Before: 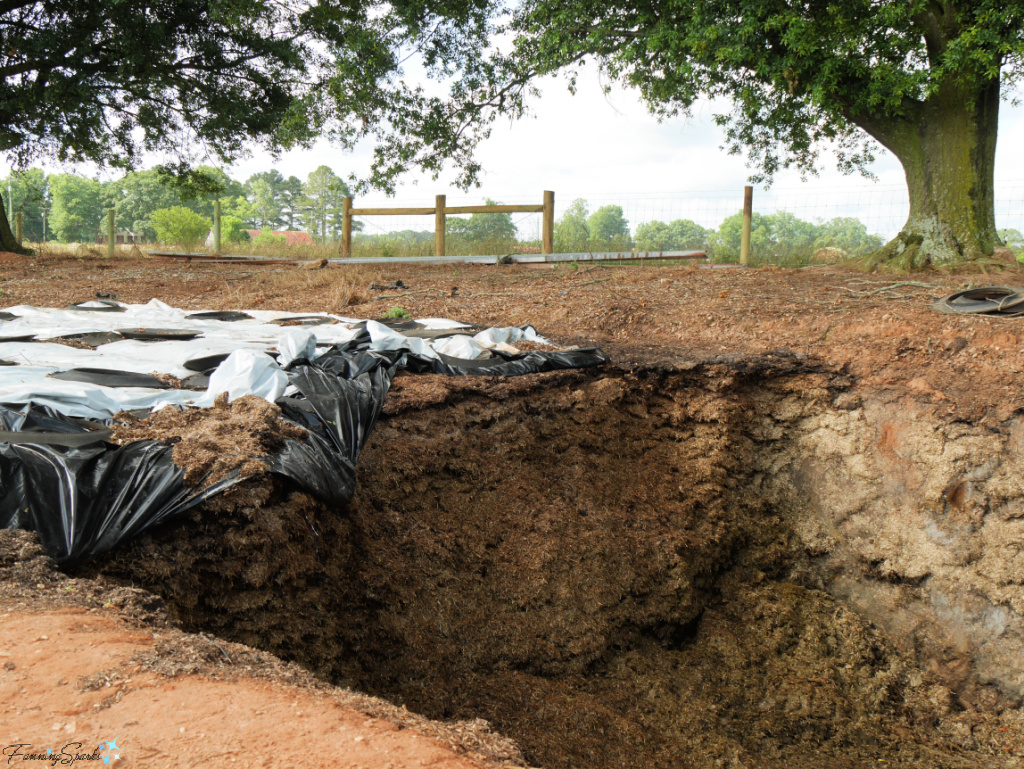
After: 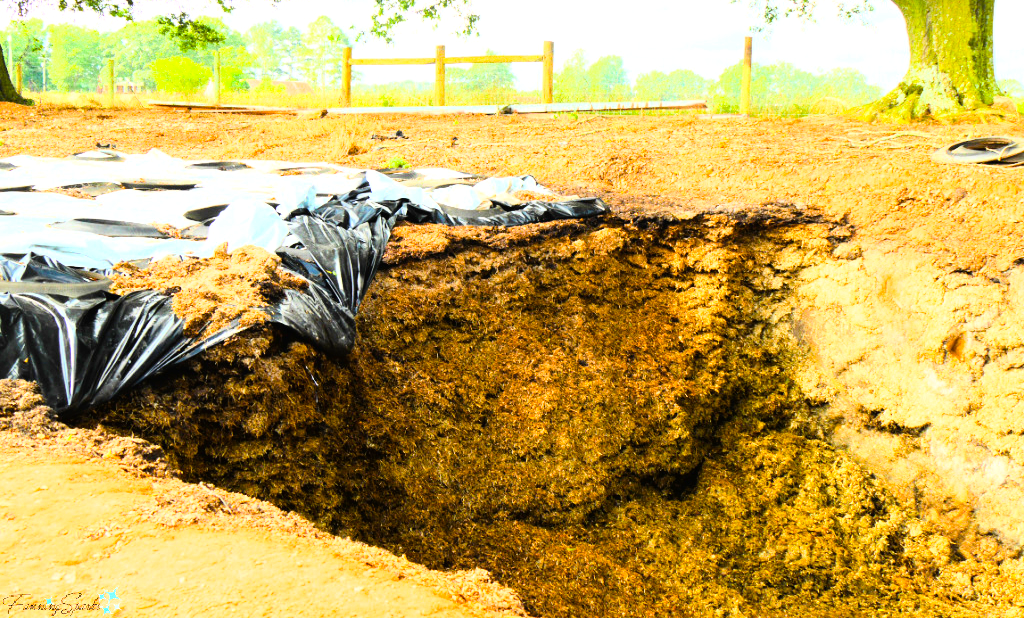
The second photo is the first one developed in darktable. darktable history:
color balance rgb: linear chroma grading › global chroma 24.723%, perceptual saturation grading › global saturation 35.096%, perceptual saturation grading › highlights -29.948%, perceptual saturation grading › shadows 34.873%, global vibrance 20%
exposure: black level correction 0, exposure 0.953 EV, compensate highlight preservation false
crop and rotate: top 19.565%
base curve: curves: ch0 [(0, 0) (0.007, 0.004) (0.027, 0.03) (0.046, 0.07) (0.207, 0.54) (0.442, 0.872) (0.673, 0.972) (1, 1)]
